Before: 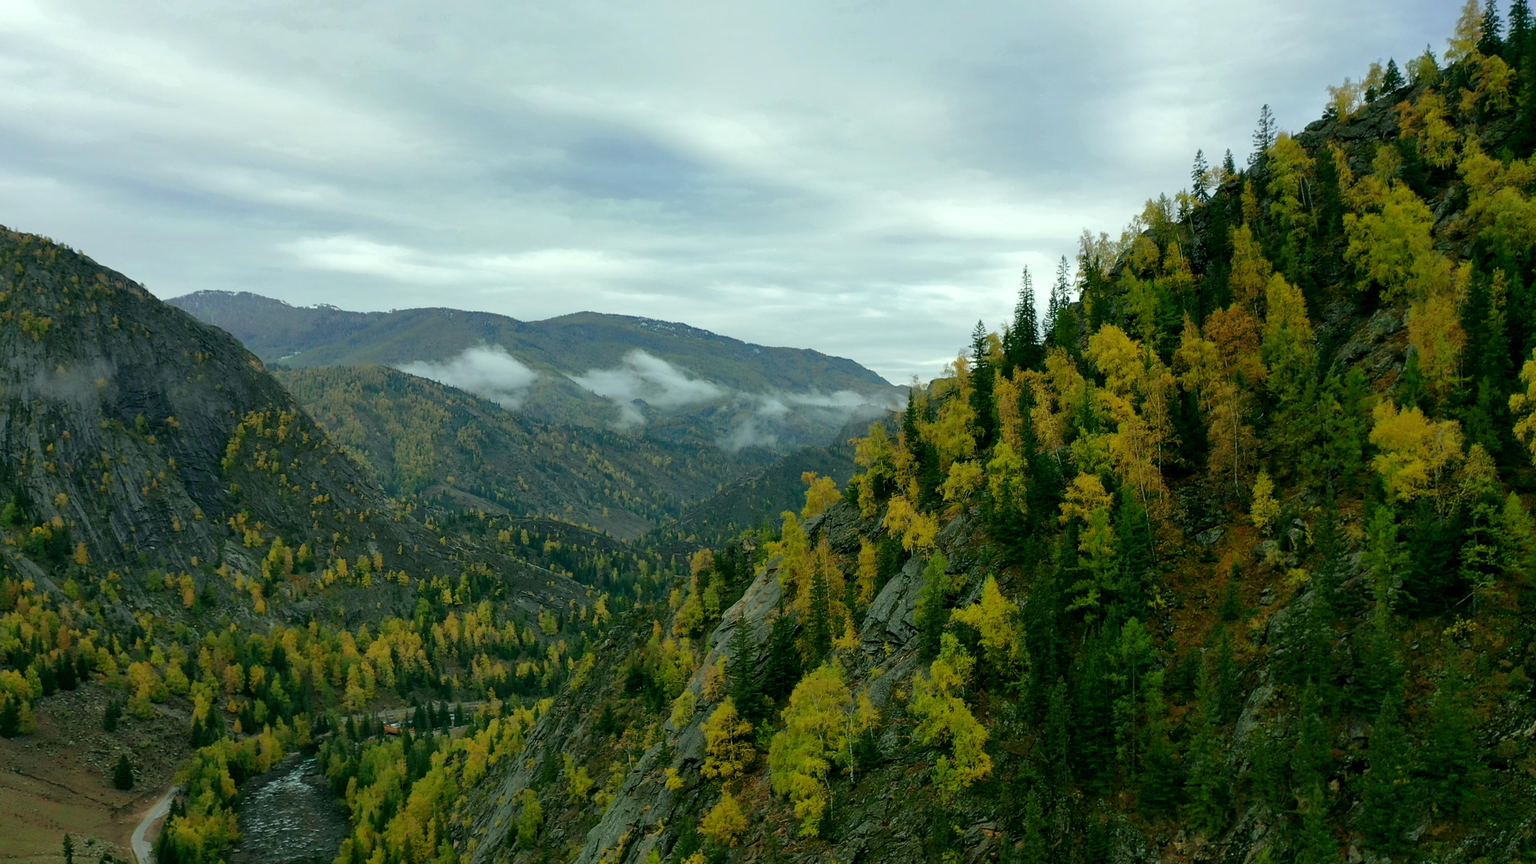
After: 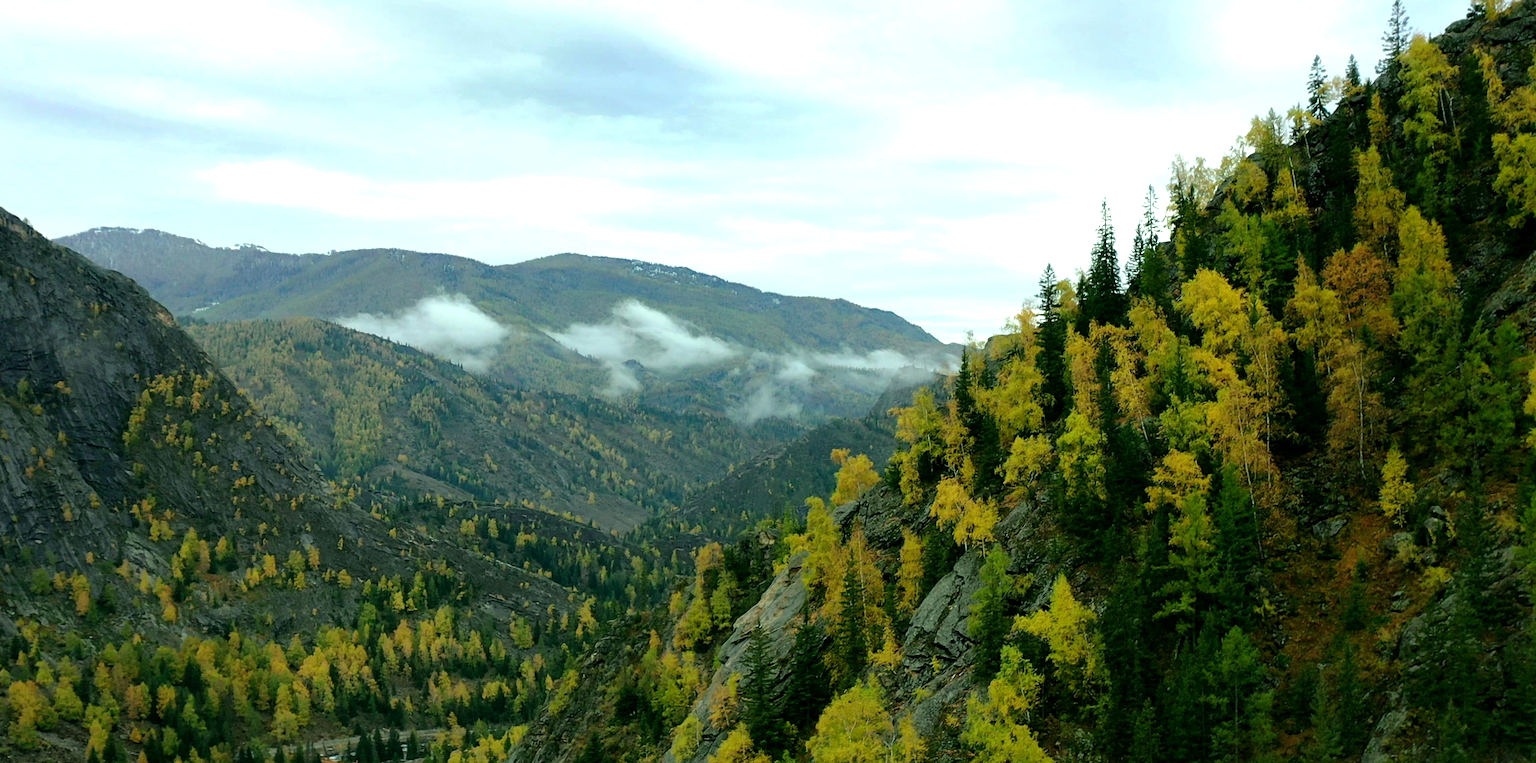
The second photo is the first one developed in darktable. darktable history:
crop: left 7.913%, top 12.102%, right 10.167%, bottom 15.466%
tone equalizer: -8 EV -0.783 EV, -7 EV -0.703 EV, -6 EV -0.595 EV, -5 EV -0.413 EV, -3 EV 0.389 EV, -2 EV 0.6 EV, -1 EV 0.684 EV, +0 EV 0.74 EV
